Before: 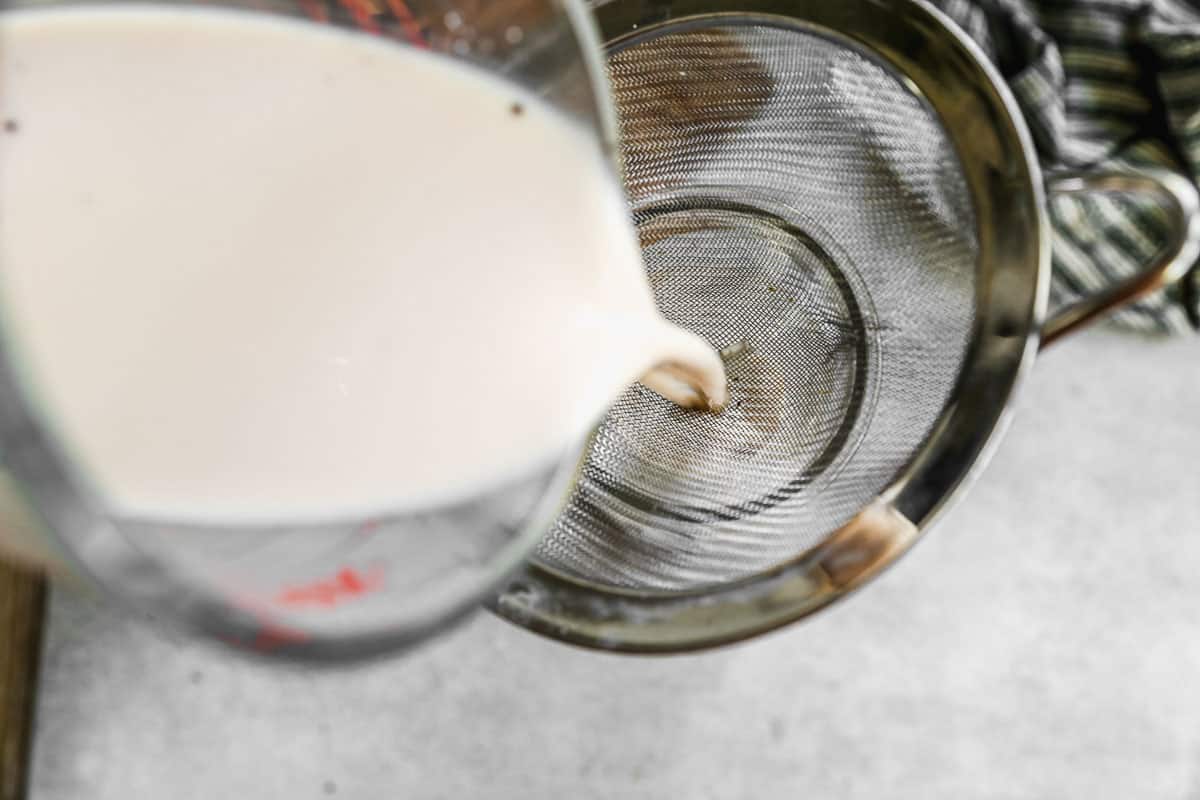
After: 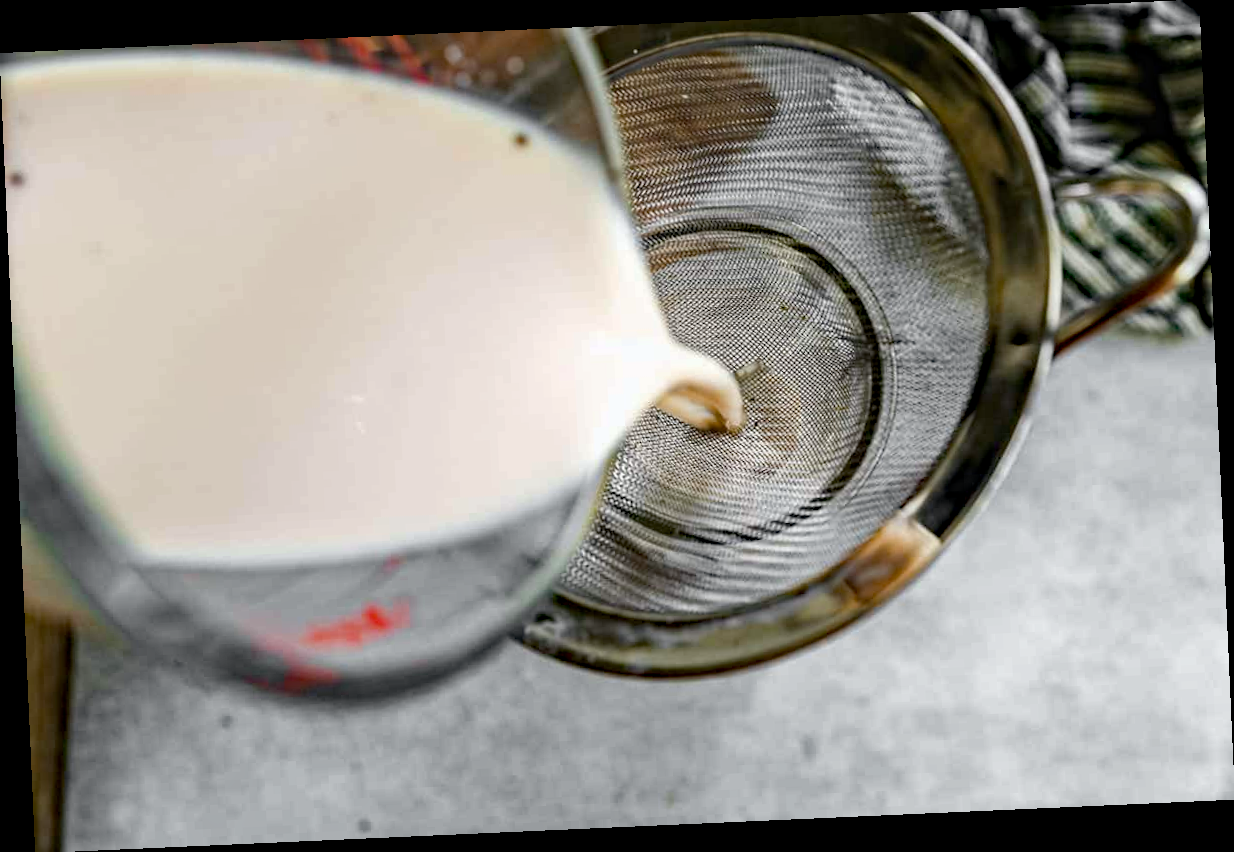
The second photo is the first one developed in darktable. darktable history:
rotate and perspective: rotation -2.56°, automatic cropping off
haze removal: strength 0.53, distance 0.925, compatibility mode true, adaptive false
